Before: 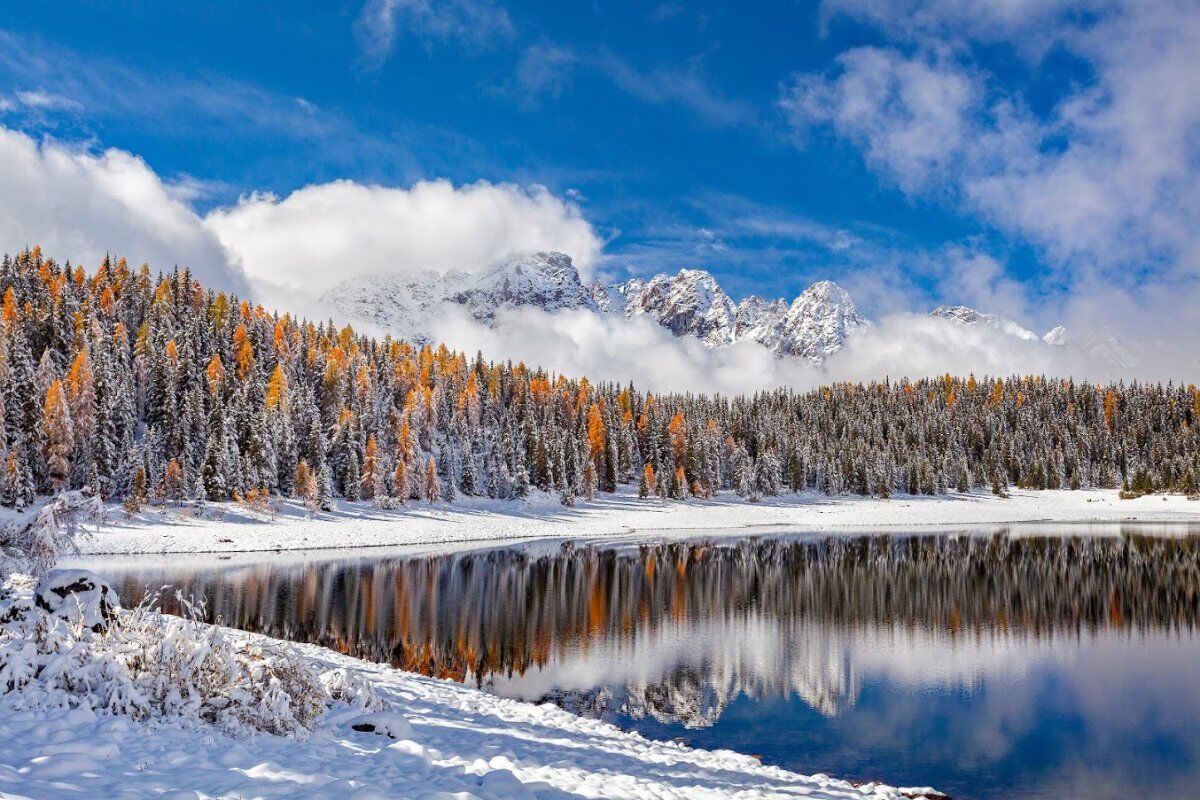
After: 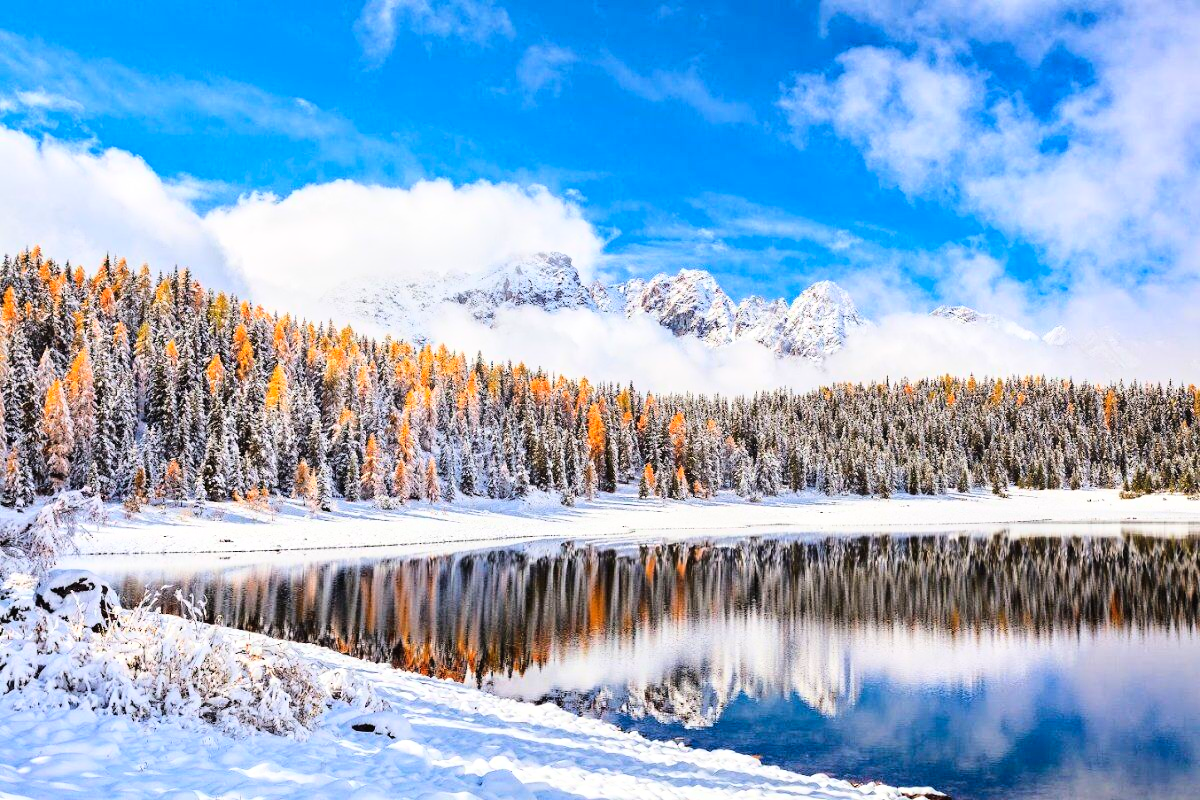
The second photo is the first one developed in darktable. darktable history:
contrast brightness saturation: contrast 0.096, brightness 0.028, saturation 0.091
exposure: black level correction -0.001, exposure 0.08 EV, compensate exposure bias true, compensate highlight preservation false
base curve: curves: ch0 [(0, 0) (0.028, 0.03) (0.121, 0.232) (0.46, 0.748) (0.859, 0.968) (1, 1)]
